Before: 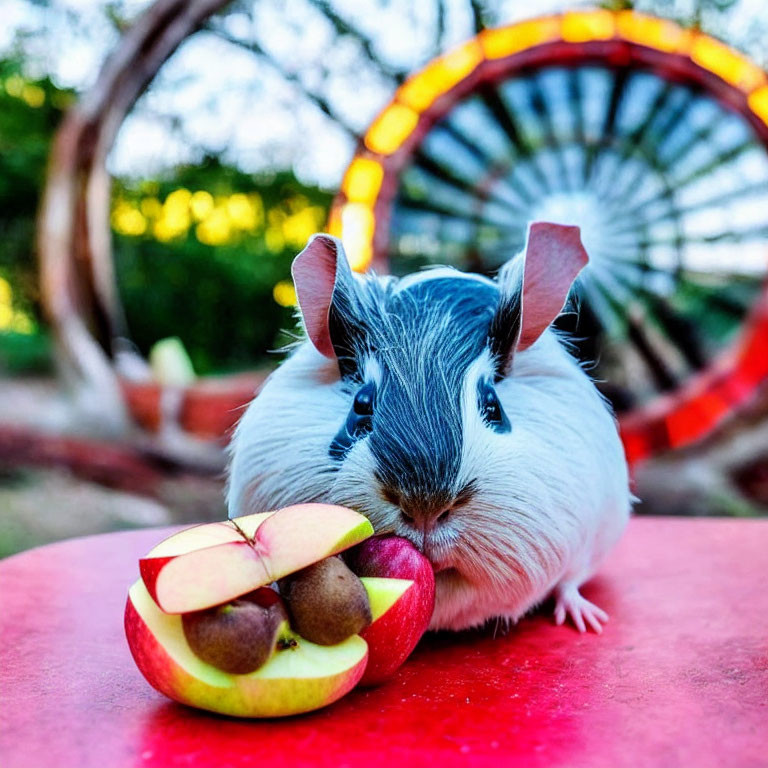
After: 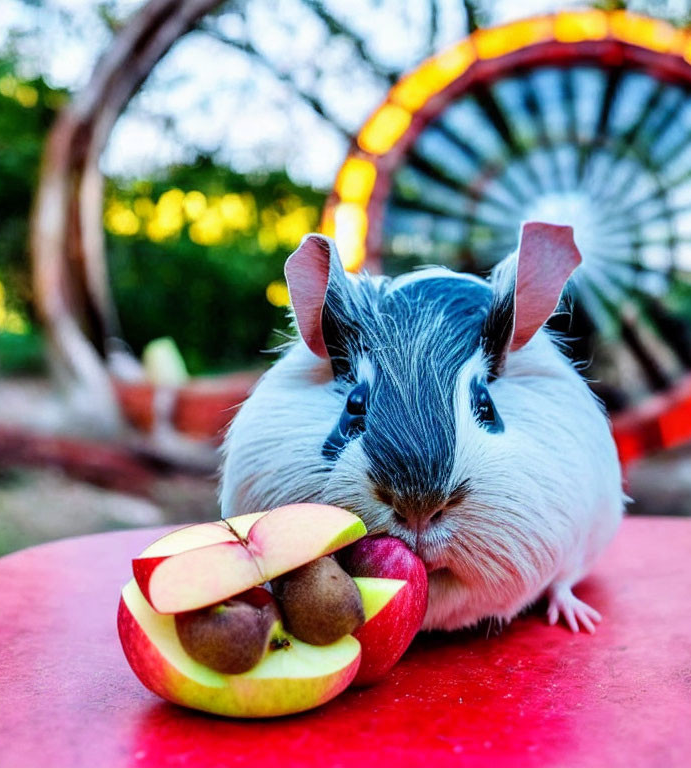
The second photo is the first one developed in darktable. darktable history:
crop and rotate: left 0.991%, right 9.024%
